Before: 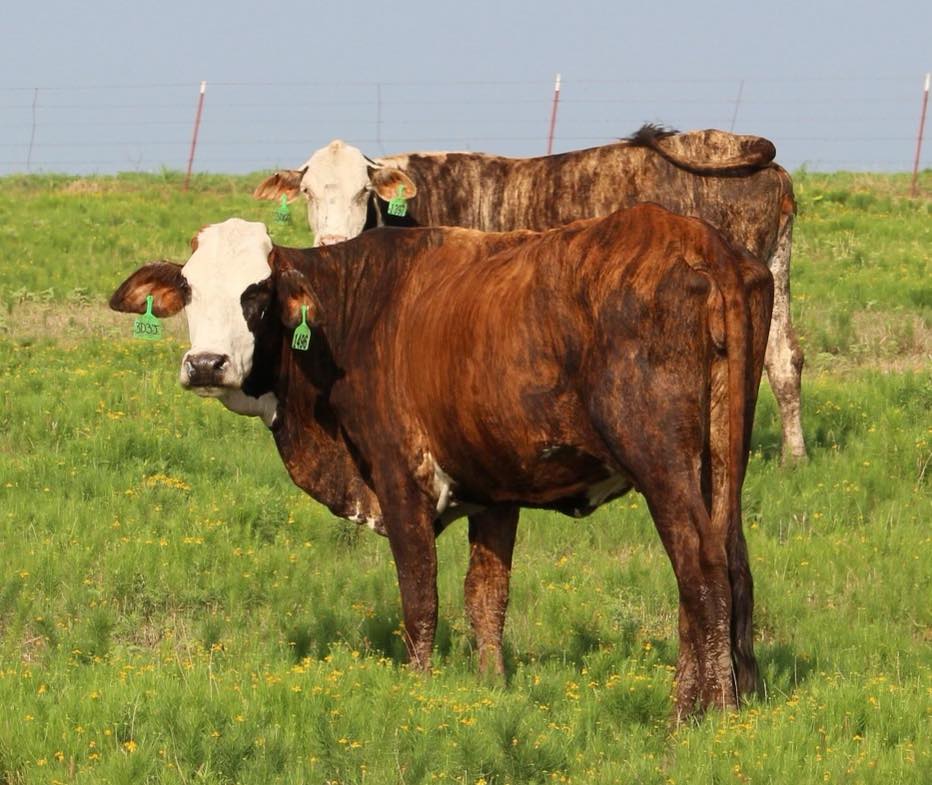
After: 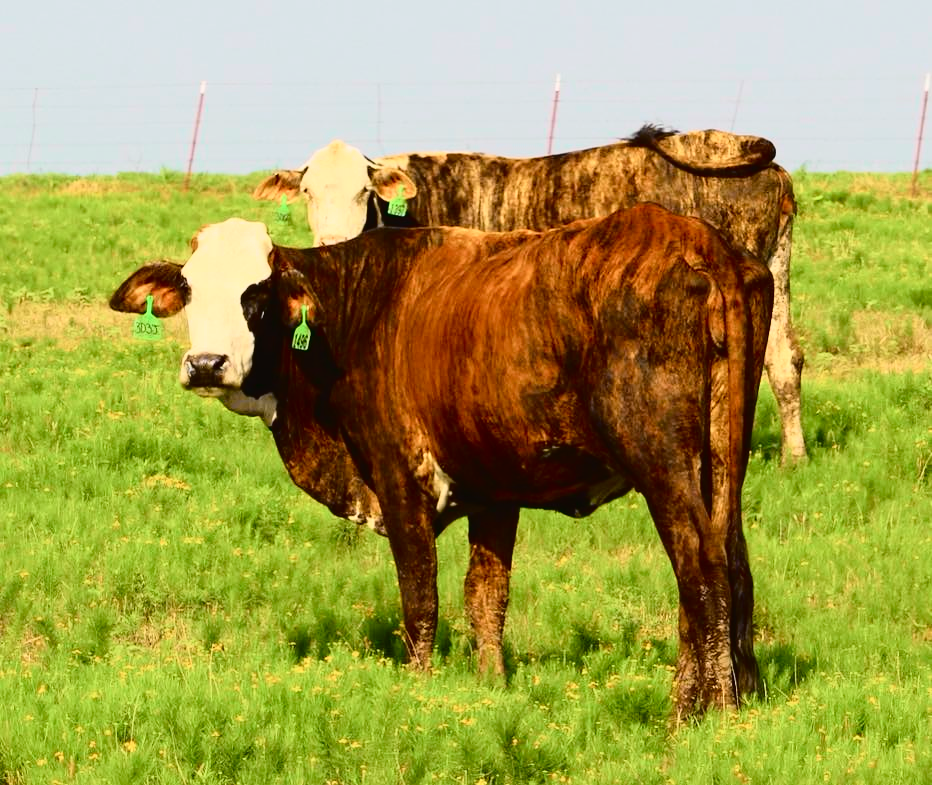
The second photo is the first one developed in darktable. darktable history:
tone curve: curves: ch0 [(0, 0.022) (0.177, 0.086) (0.392, 0.438) (0.704, 0.844) (0.858, 0.938) (1, 0.981)]; ch1 [(0, 0) (0.402, 0.36) (0.476, 0.456) (0.498, 0.501) (0.518, 0.521) (0.58, 0.598) (0.619, 0.65) (0.692, 0.737) (1, 1)]; ch2 [(0, 0) (0.415, 0.438) (0.483, 0.499) (0.503, 0.507) (0.526, 0.537) (0.563, 0.624) (0.626, 0.714) (0.699, 0.753) (0.997, 0.858)], color space Lab, independent channels, preserve colors none
